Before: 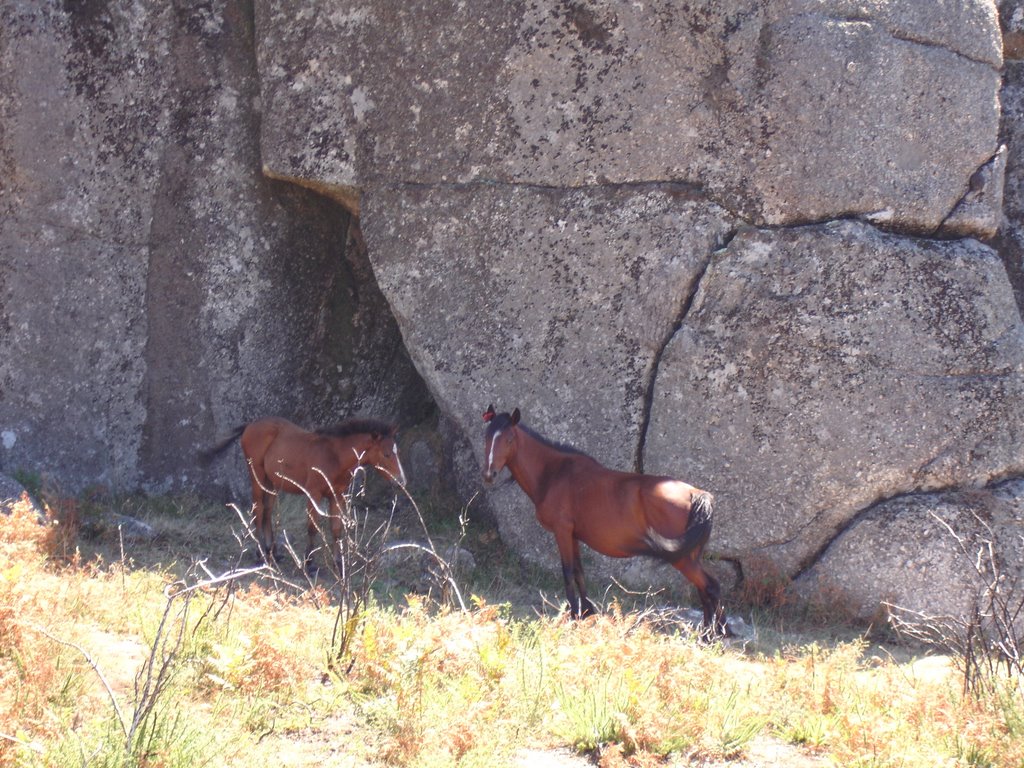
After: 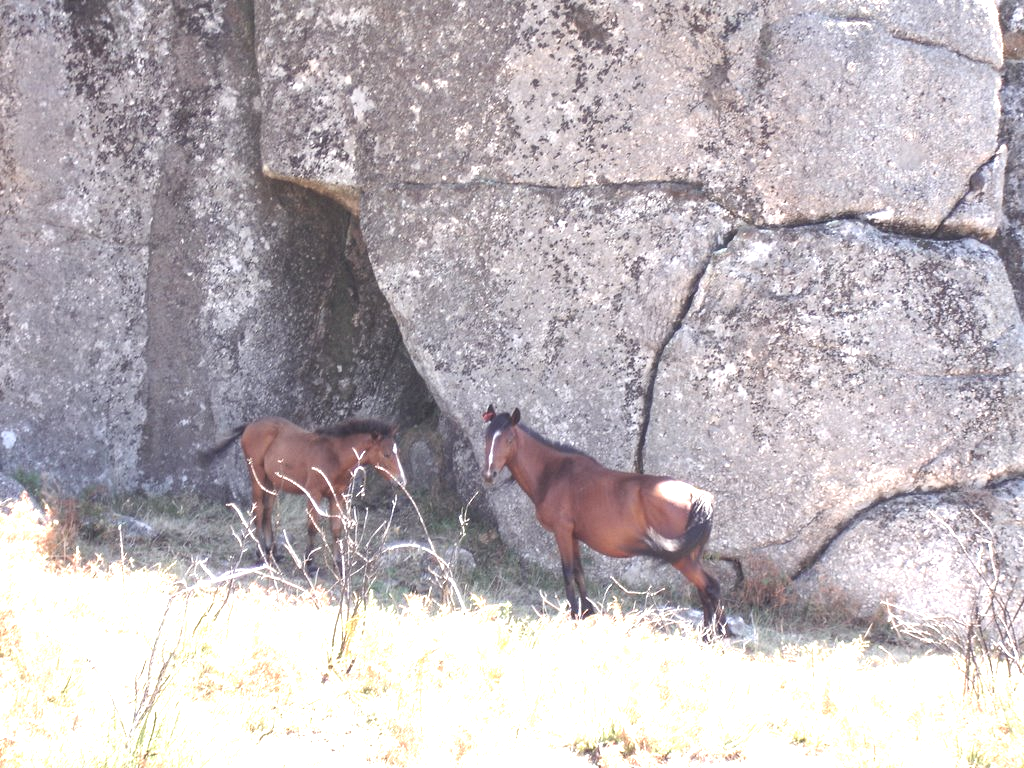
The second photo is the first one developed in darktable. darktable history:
contrast brightness saturation: contrast 0.1, saturation -0.304
exposure: exposure 1.272 EV, compensate exposure bias true, compensate highlight preservation false
